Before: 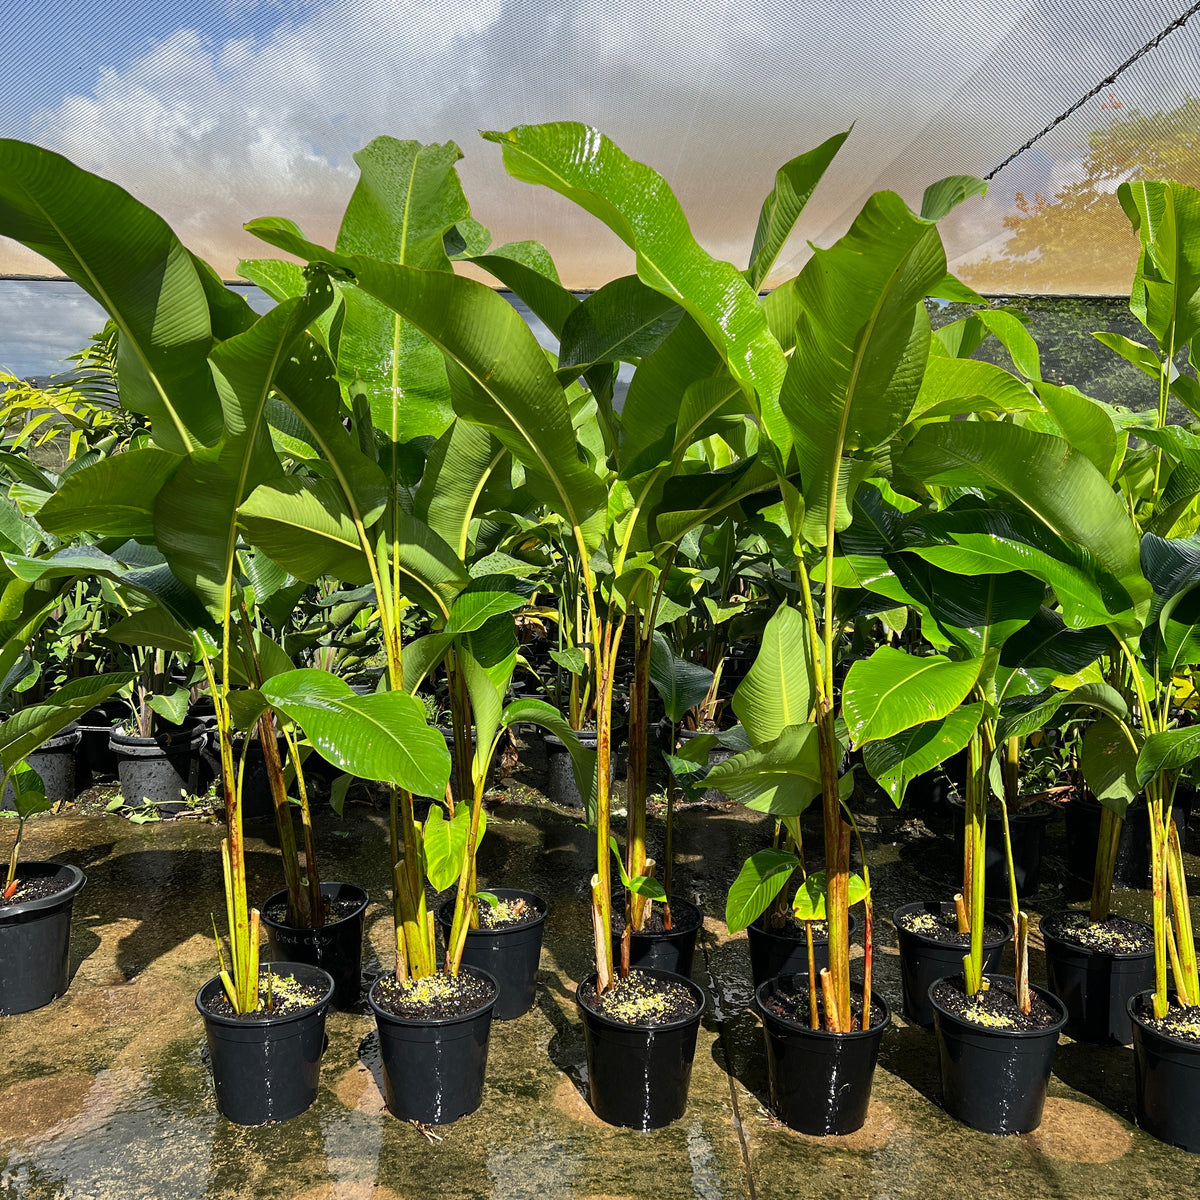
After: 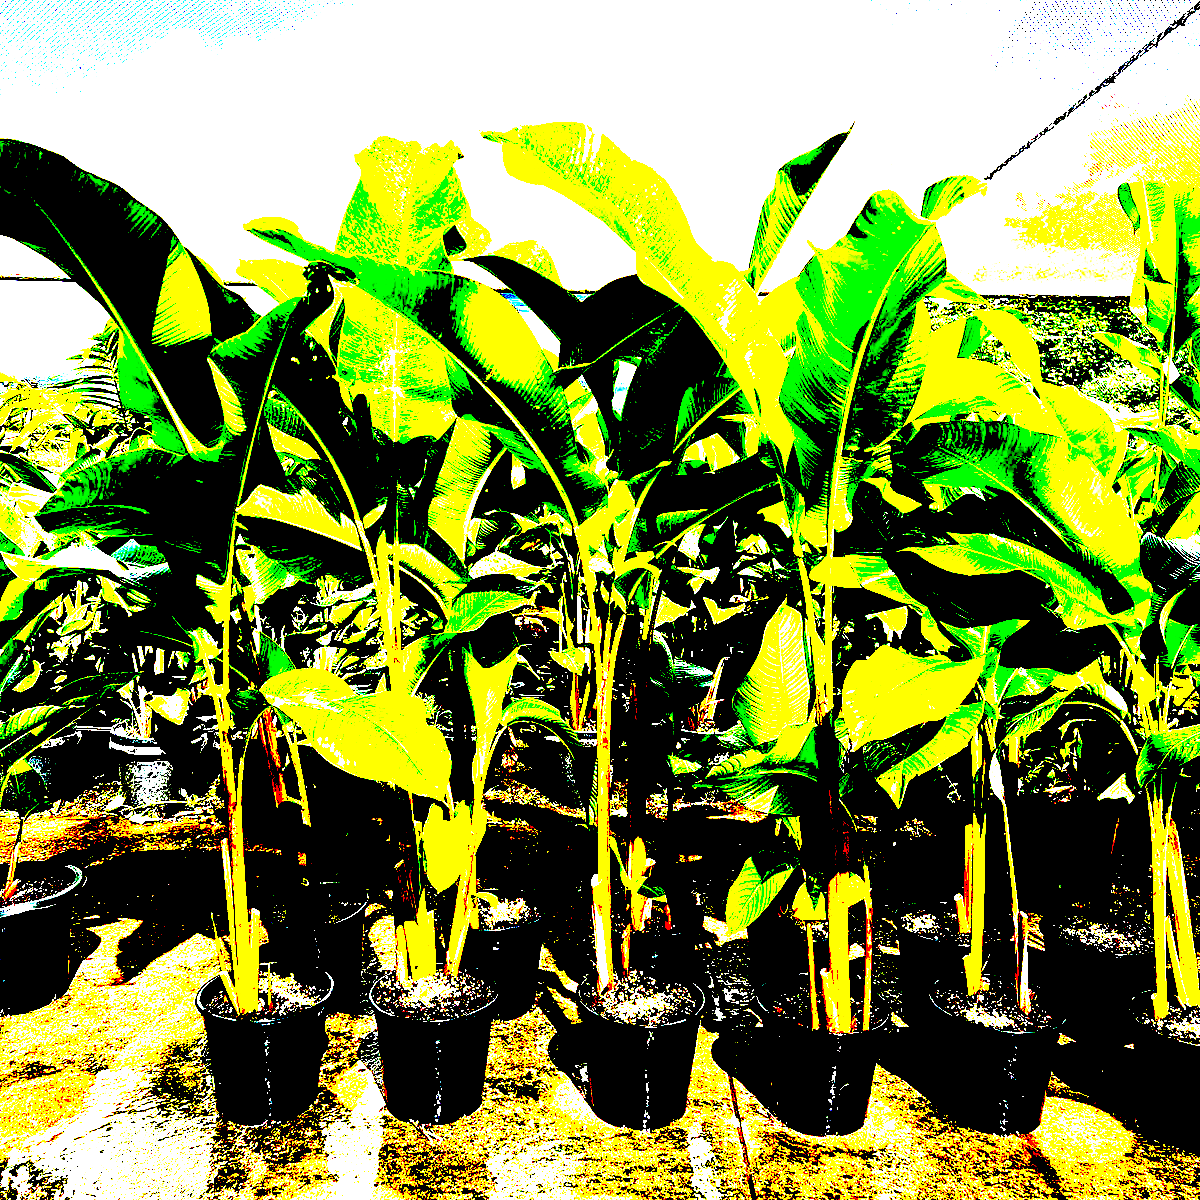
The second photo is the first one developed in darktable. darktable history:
exposure: black level correction 0.1, exposure 3 EV, compensate highlight preservation false
tone equalizer: -8 EV -0.75 EV, -7 EV -0.7 EV, -6 EV -0.6 EV, -5 EV -0.4 EV, -3 EV 0.4 EV, -2 EV 0.6 EV, -1 EV 0.7 EV, +0 EV 0.75 EV, edges refinement/feathering 500, mask exposure compensation -1.57 EV, preserve details no
